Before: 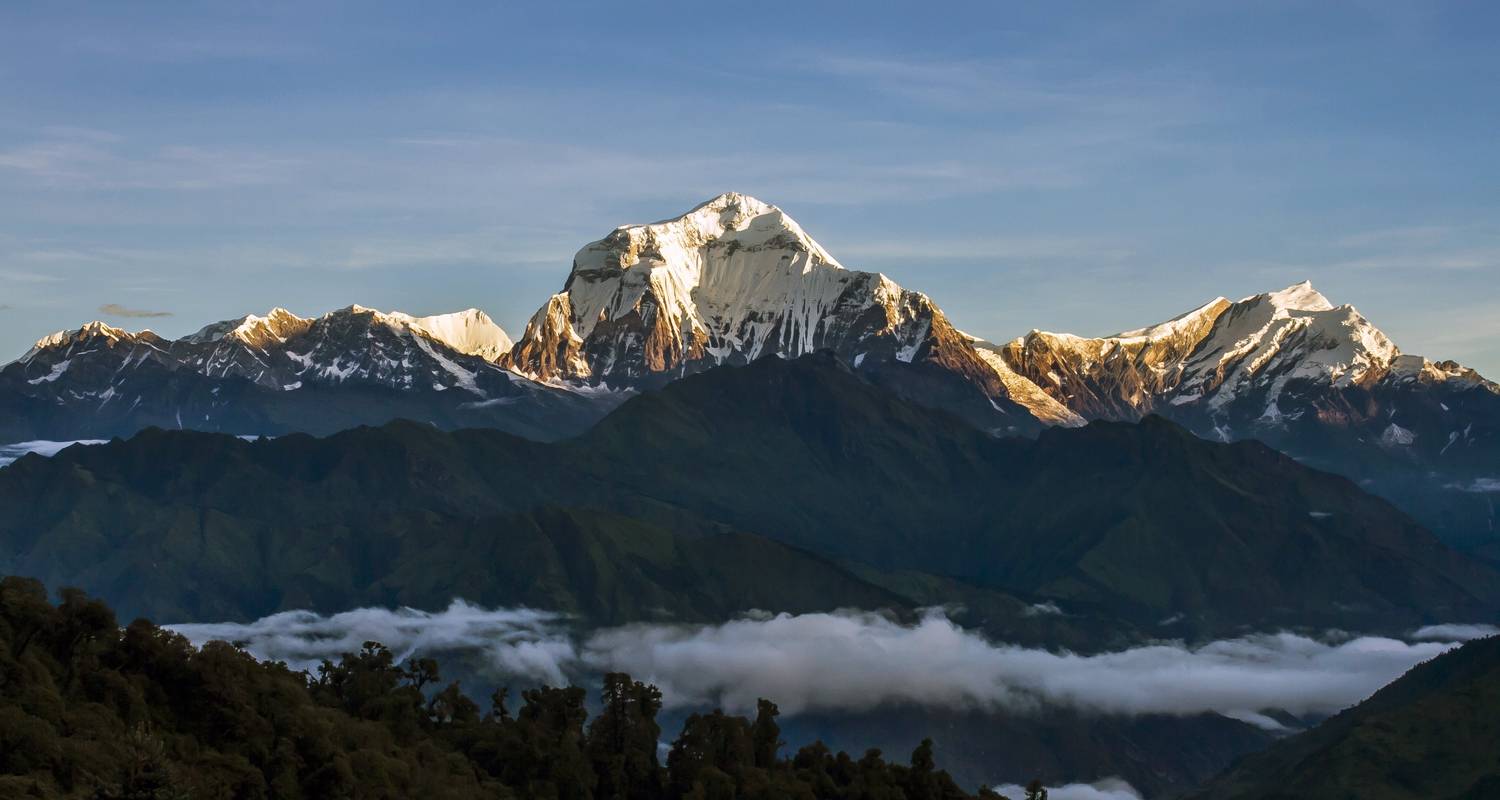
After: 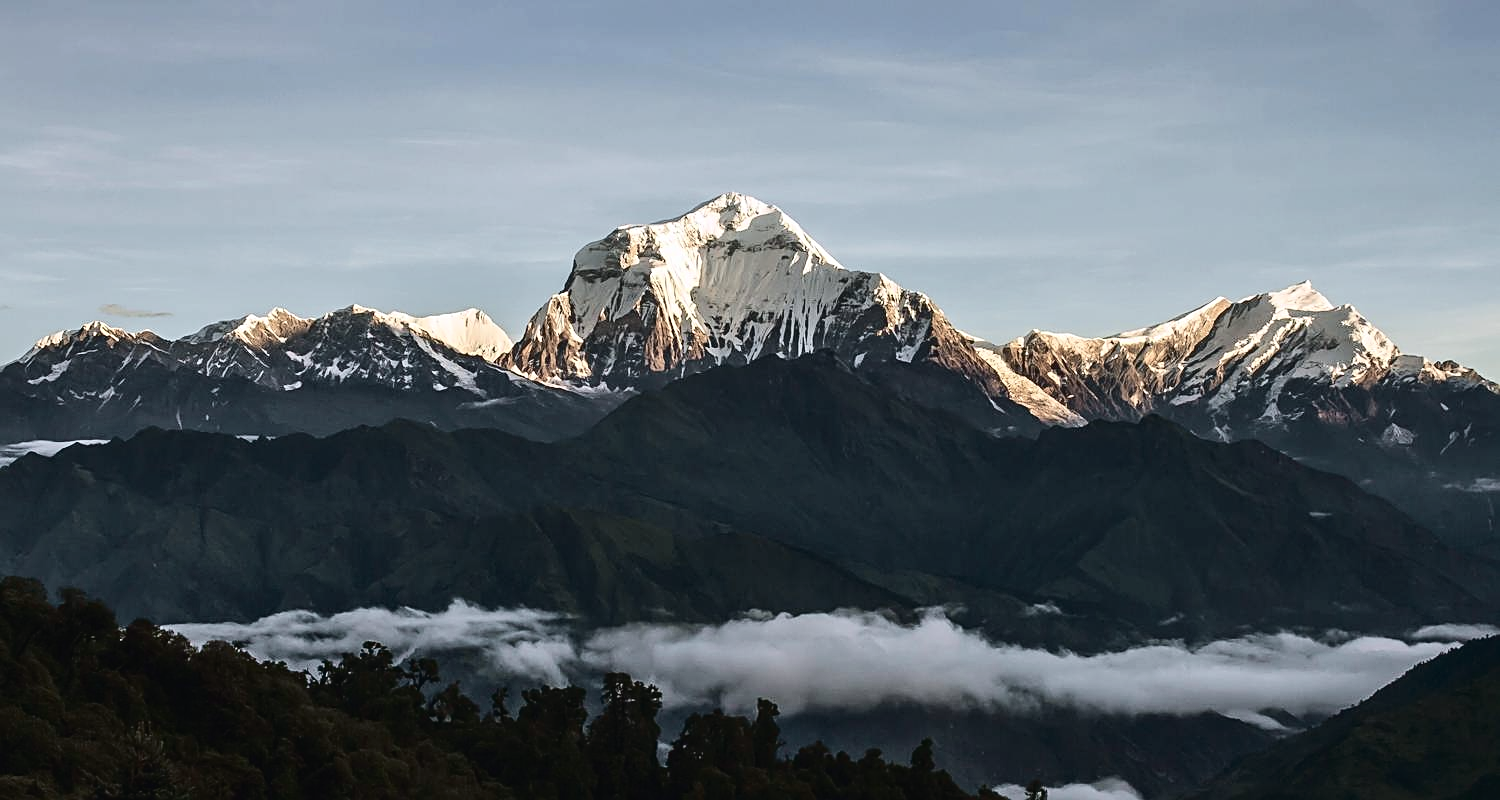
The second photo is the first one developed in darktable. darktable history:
sharpen: amount 0.564
tone curve: curves: ch0 [(0, 0.023) (0.087, 0.065) (0.184, 0.168) (0.45, 0.54) (0.57, 0.683) (0.722, 0.825) (0.877, 0.948) (1, 1)]; ch1 [(0, 0) (0.388, 0.369) (0.44, 0.44) (0.489, 0.481) (0.534, 0.551) (0.657, 0.659) (1, 1)]; ch2 [(0, 0) (0.353, 0.317) (0.408, 0.427) (0.472, 0.46) (0.5, 0.496) (0.537, 0.539) (0.576, 0.592) (0.625, 0.631) (1, 1)], color space Lab, independent channels, preserve colors none
color correction: highlights b* 0.035, saturation 0.576
